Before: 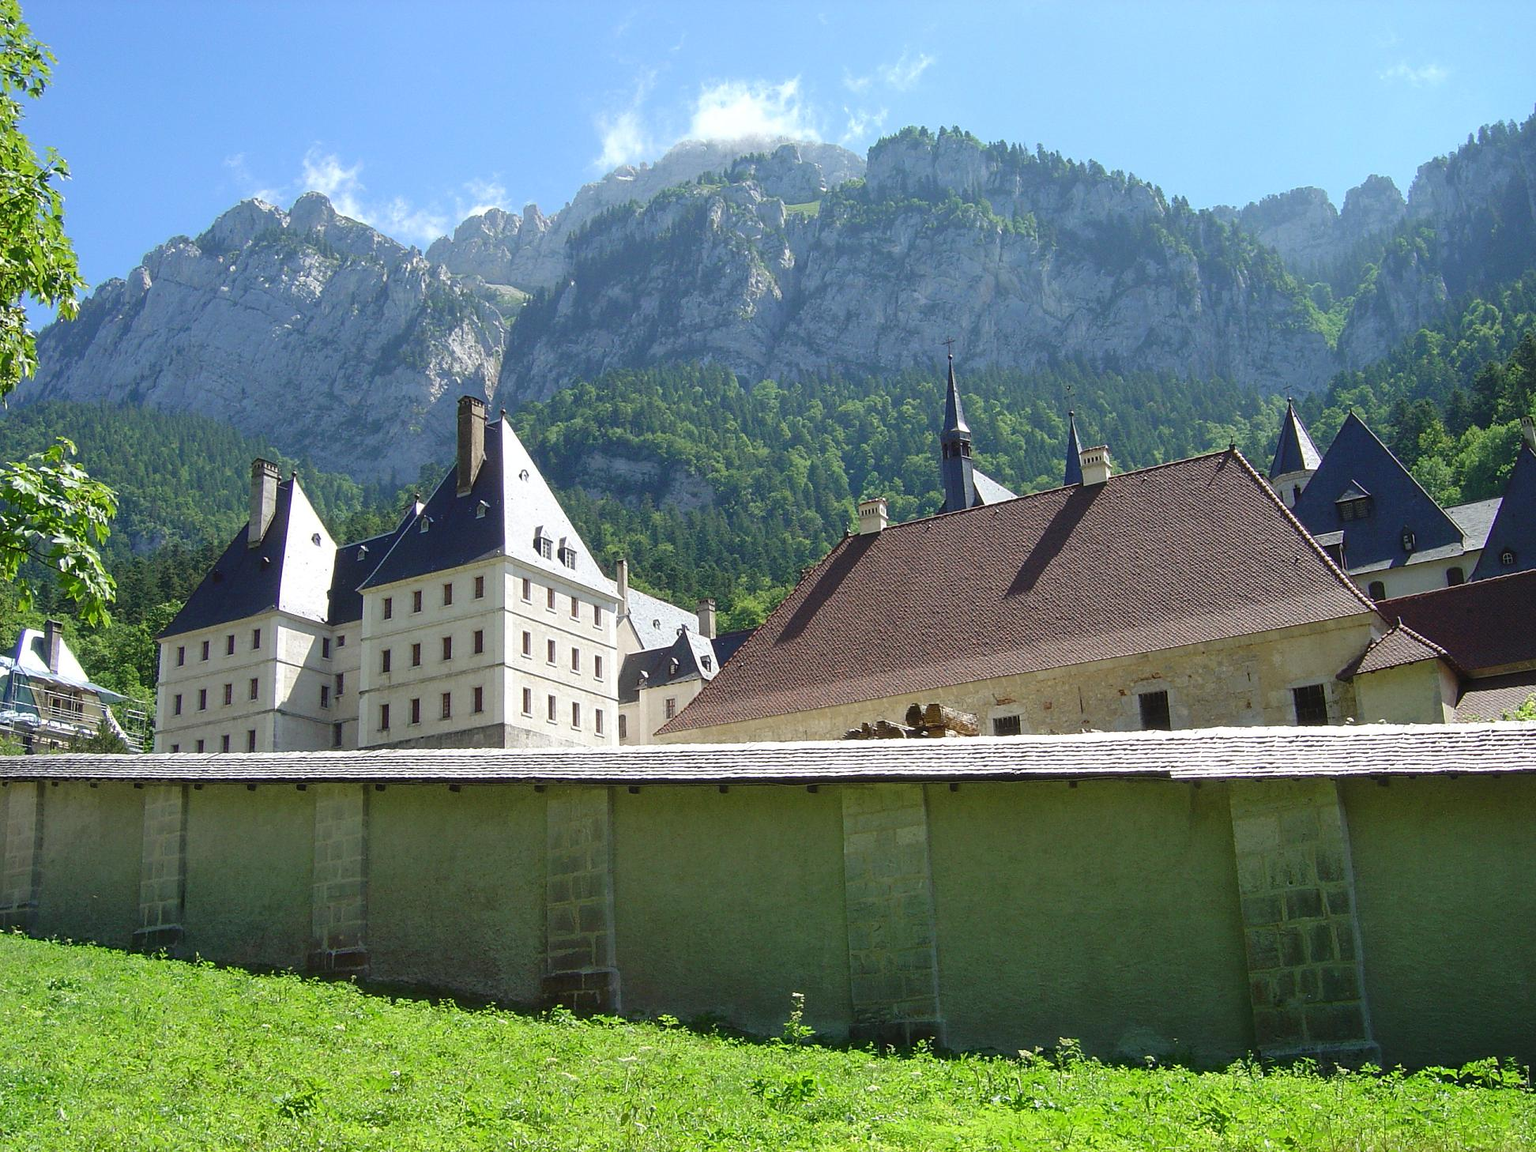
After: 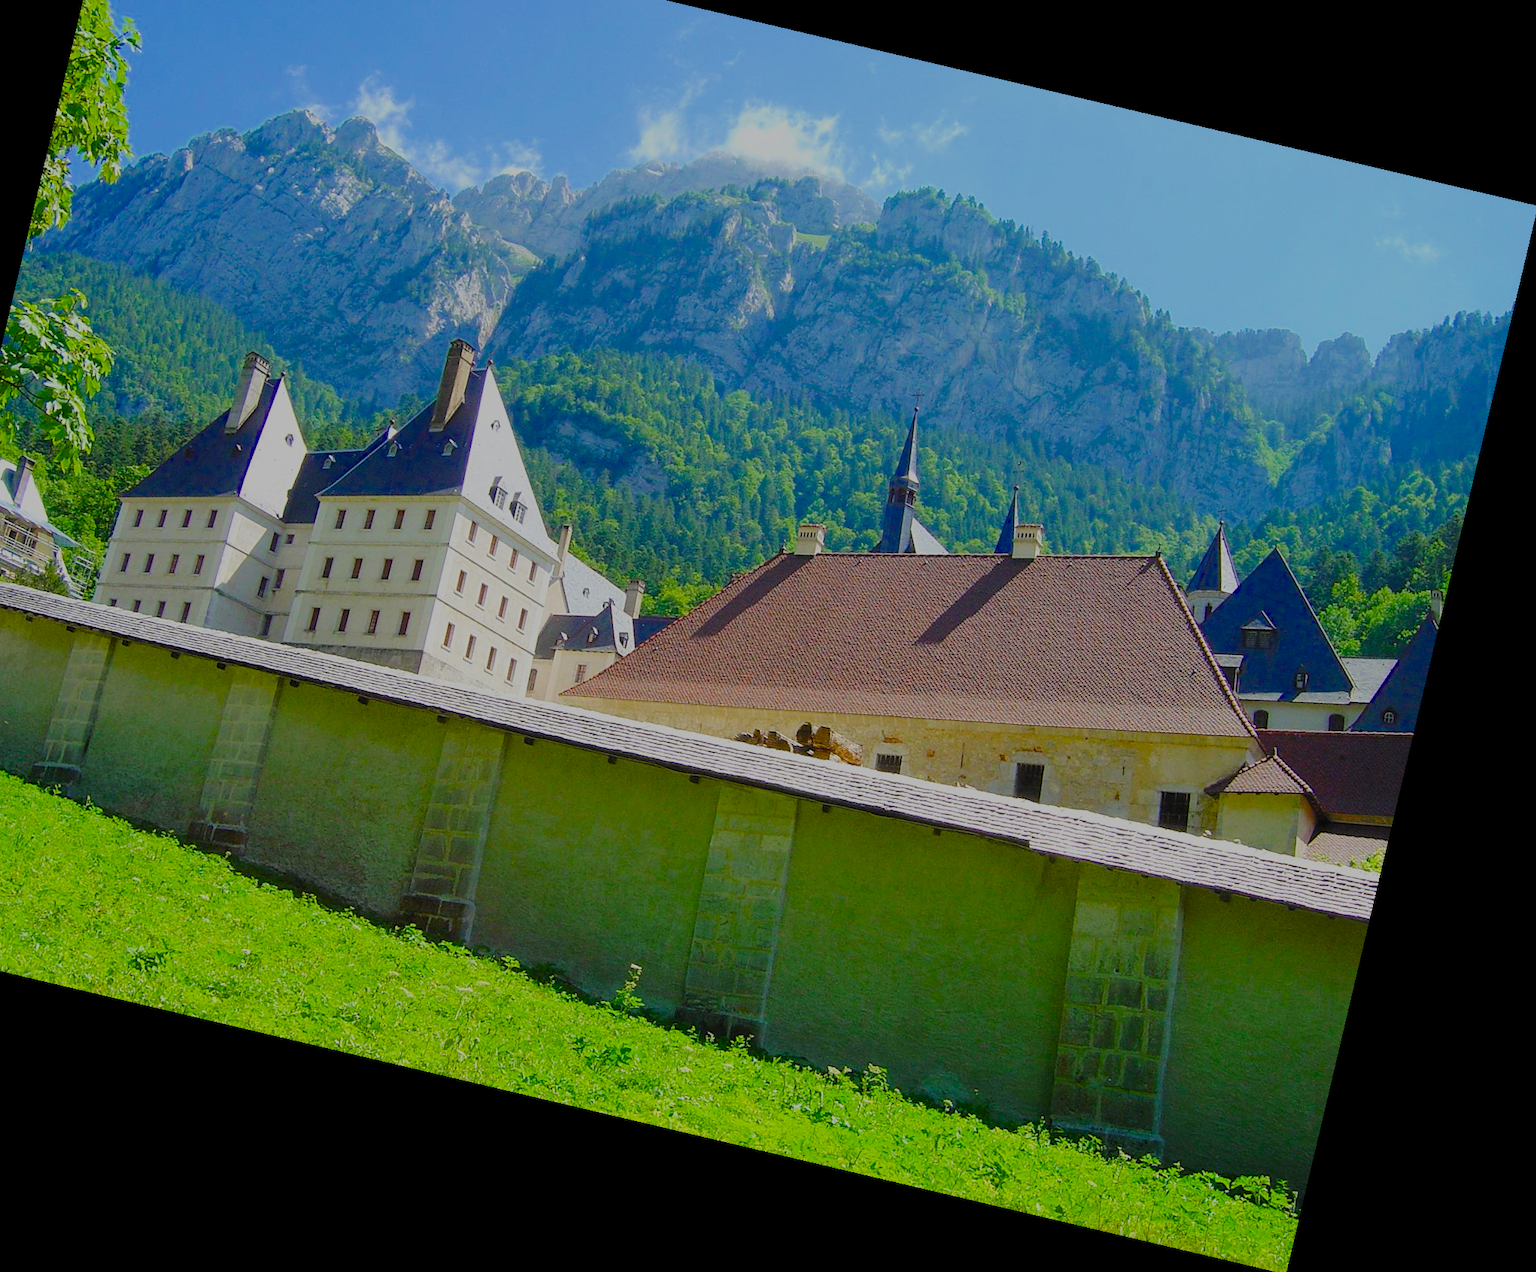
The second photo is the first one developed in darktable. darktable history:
color balance rgb: perceptual saturation grading › global saturation 35%, perceptual saturation grading › highlights -25%, perceptual saturation grading › shadows 50%
crop and rotate: left 8.262%, top 9.226%
filmic rgb: white relative exposure 8 EV, threshold 3 EV, hardness 2.44, latitude 10.07%, contrast 0.72, highlights saturation mix 10%, shadows ↔ highlights balance 1.38%, color science v4 (2020), enable highlight reconstruction true
rotate and perspective: rotation 13.27°, automatic cropping off
